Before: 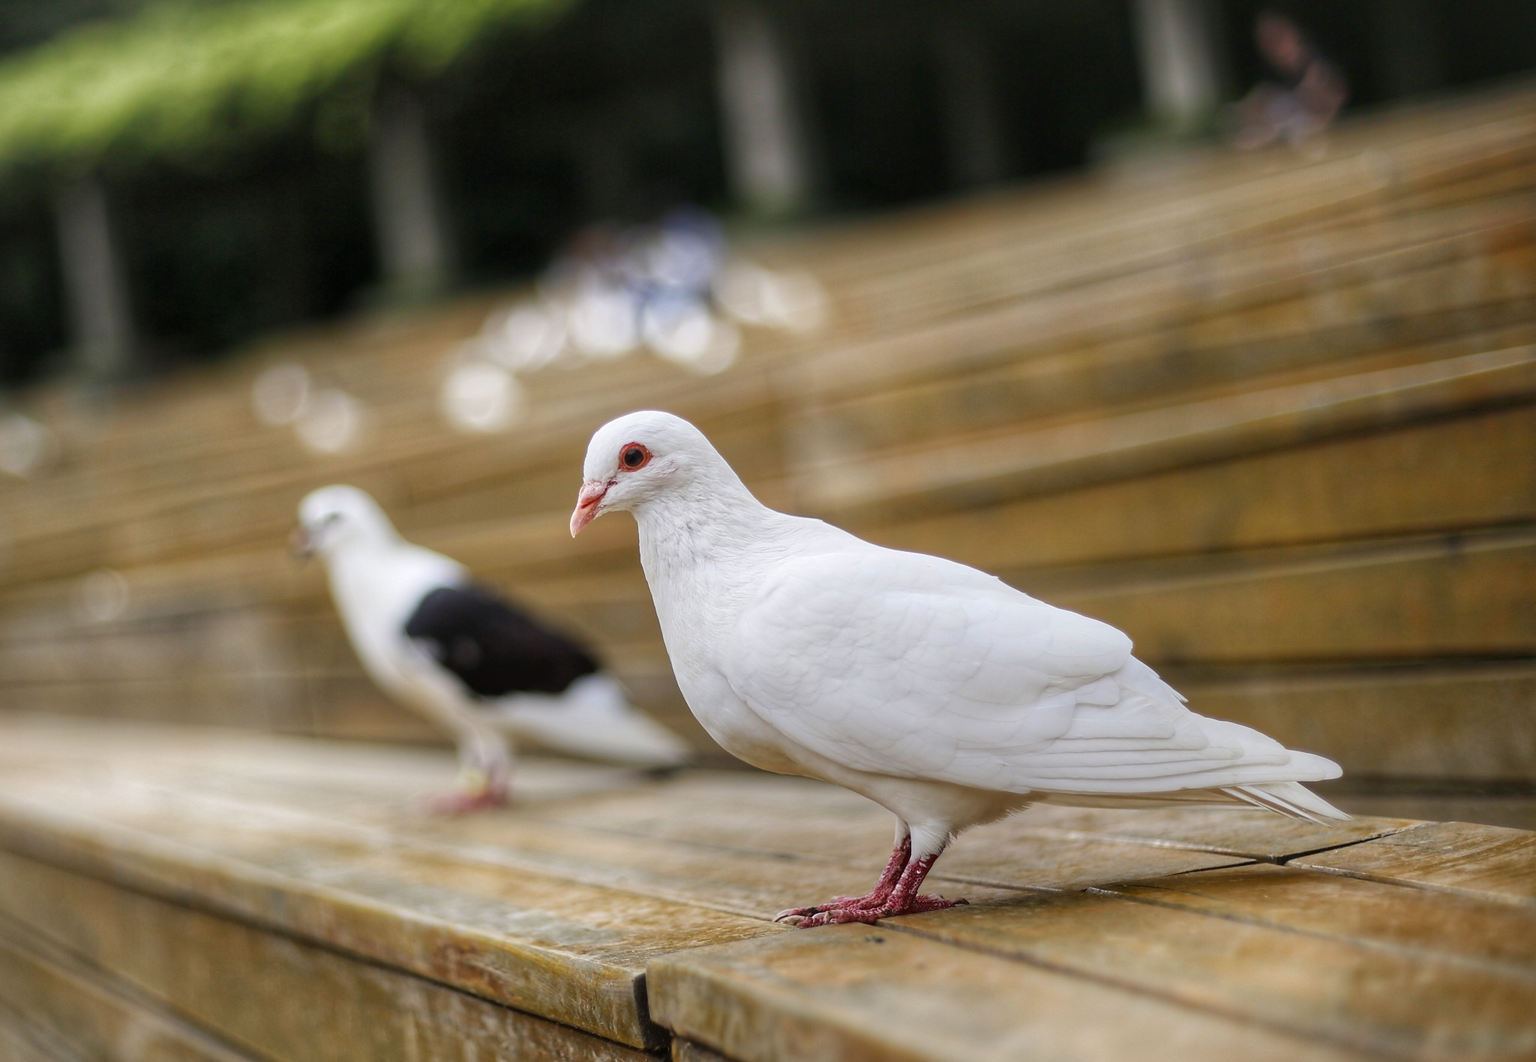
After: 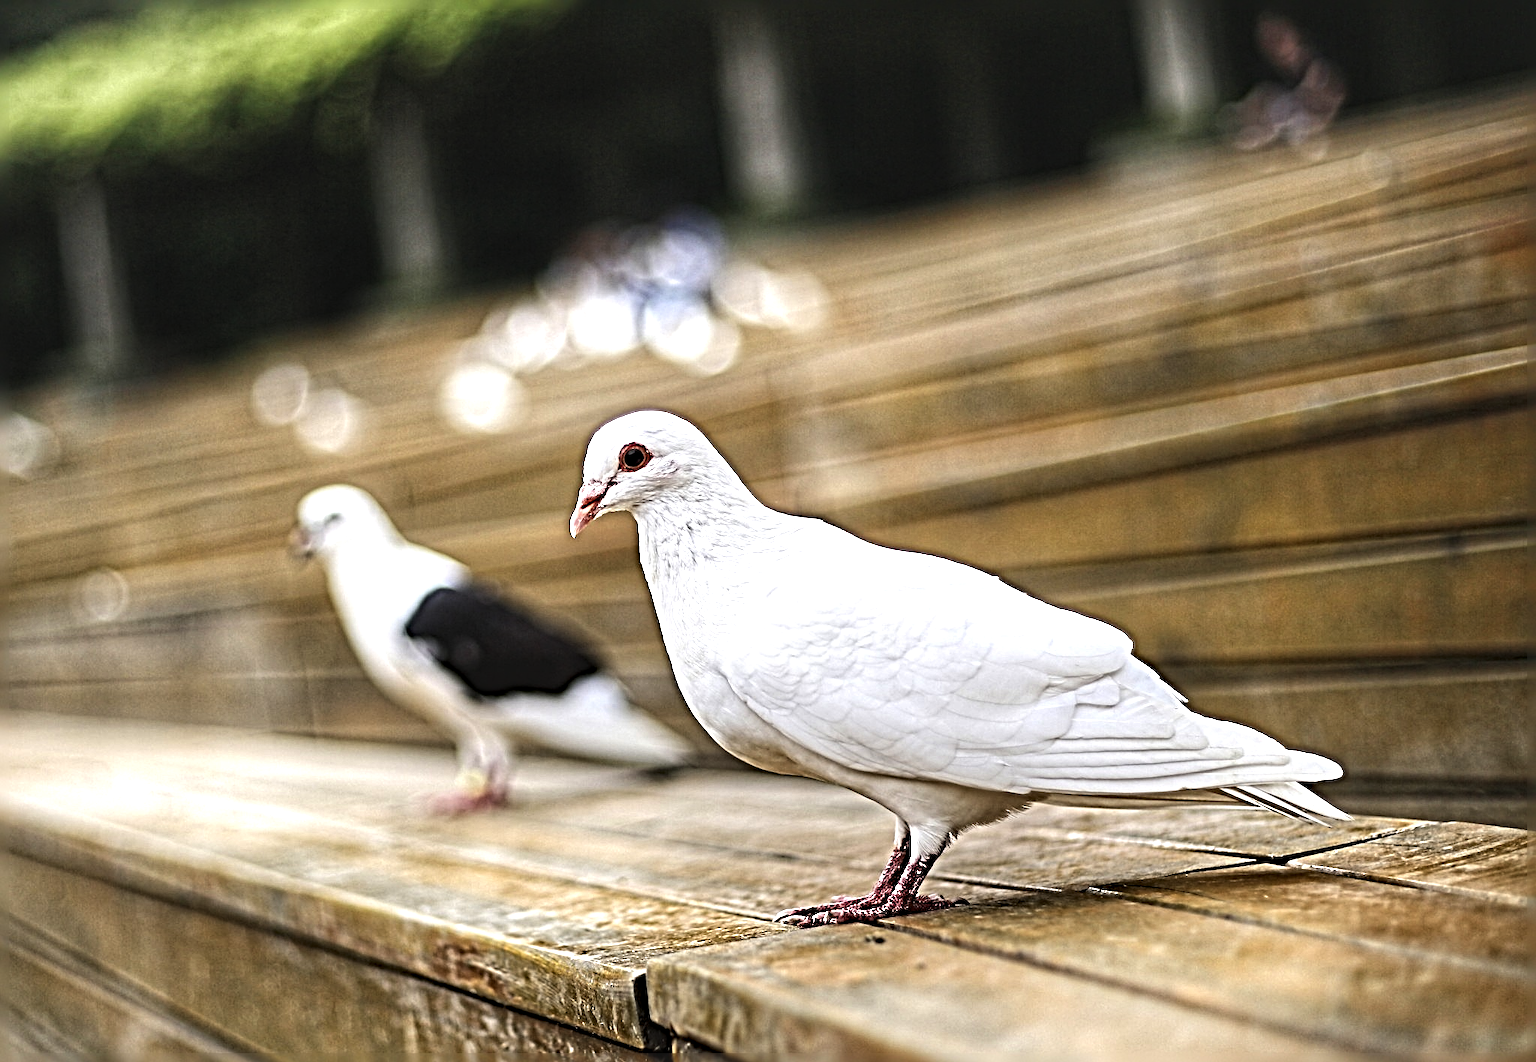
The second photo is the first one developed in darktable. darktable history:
sharpen: radius 6.29, amount 1.788, threshold 0.075
levels: gray 59.37%
tone equalizer: -8 EV -0.773 EV, -7 EV -0.728 EV, -6 EV -0.579 EV, -5 EV -0.382 EV, -3 EV 0.379 EV, -2 EV 0.6 EV, -1 EV 0.683 EV, +0 EV 0.774 EV, edges refinement/feathering 500, mask exposure compensation -1.57 EV, preserve details no
exposure: black level correction -0.008, exposure 0.07 EV, compensate exposure bias true, compensate highlight preservation false
